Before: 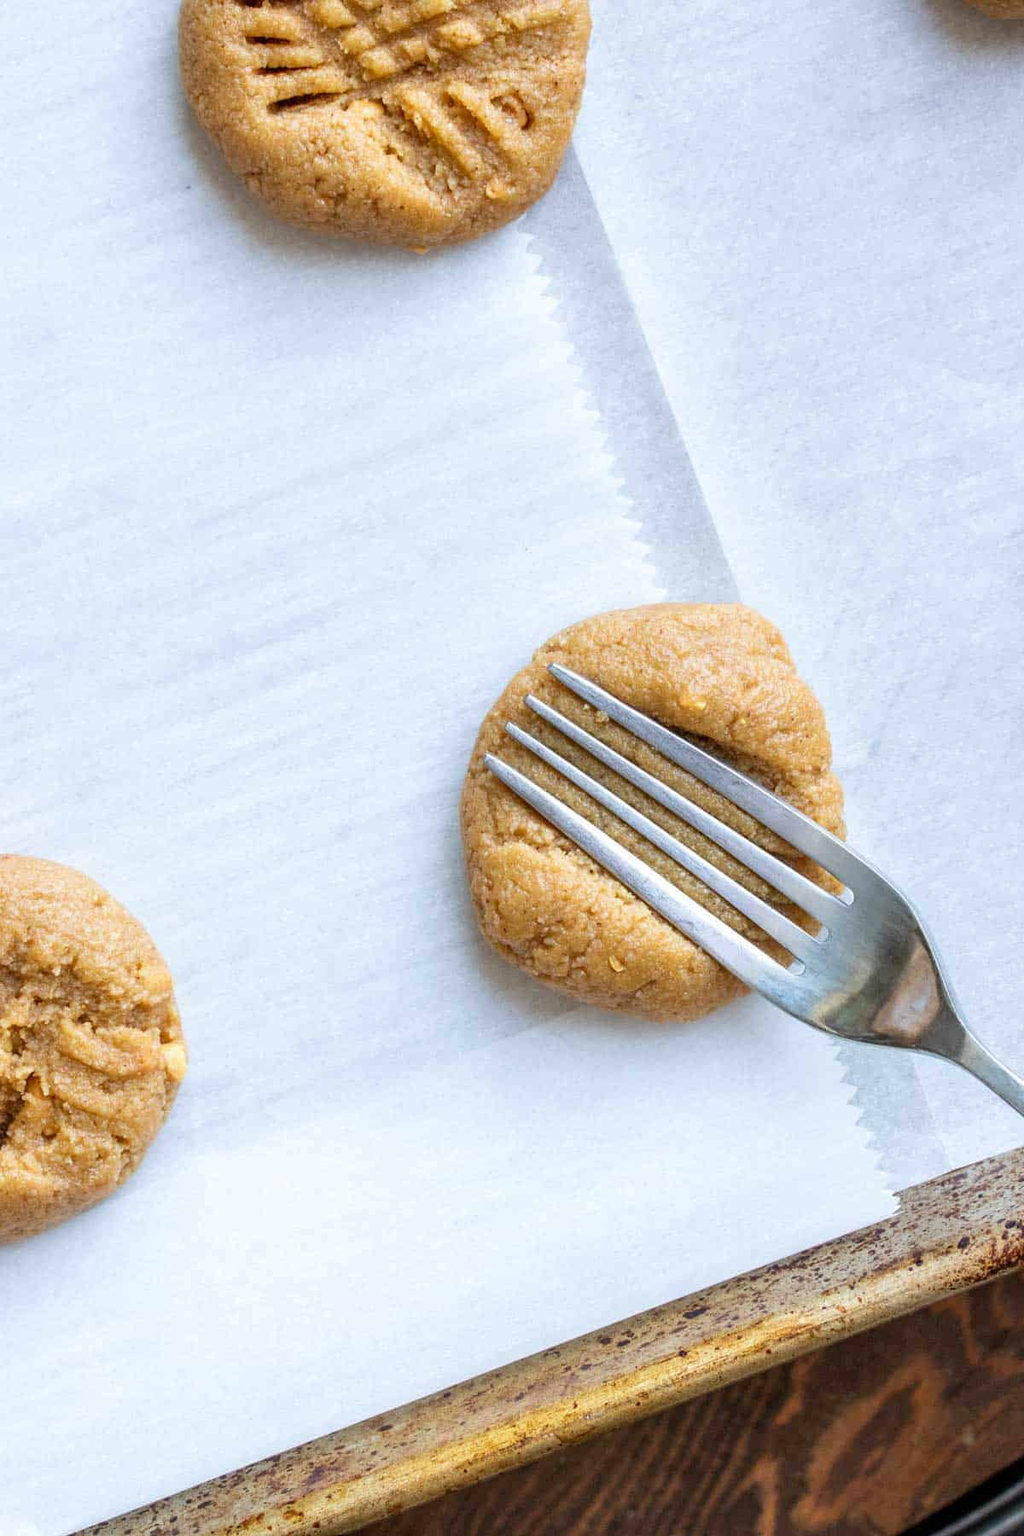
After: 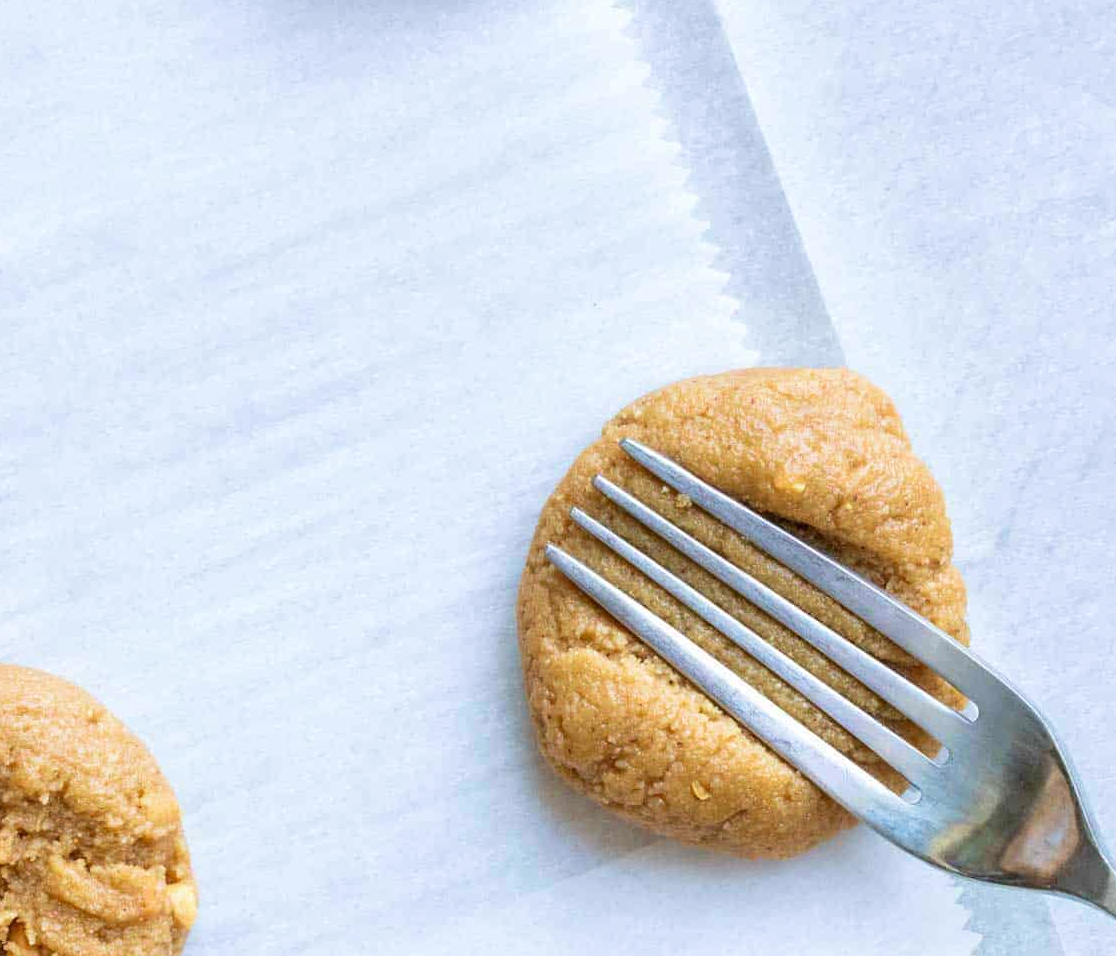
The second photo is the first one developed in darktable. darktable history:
crop: left 1.843%, top 18.86%, right 5.086%, bottom 28.02%
velvia: on, module defaults
